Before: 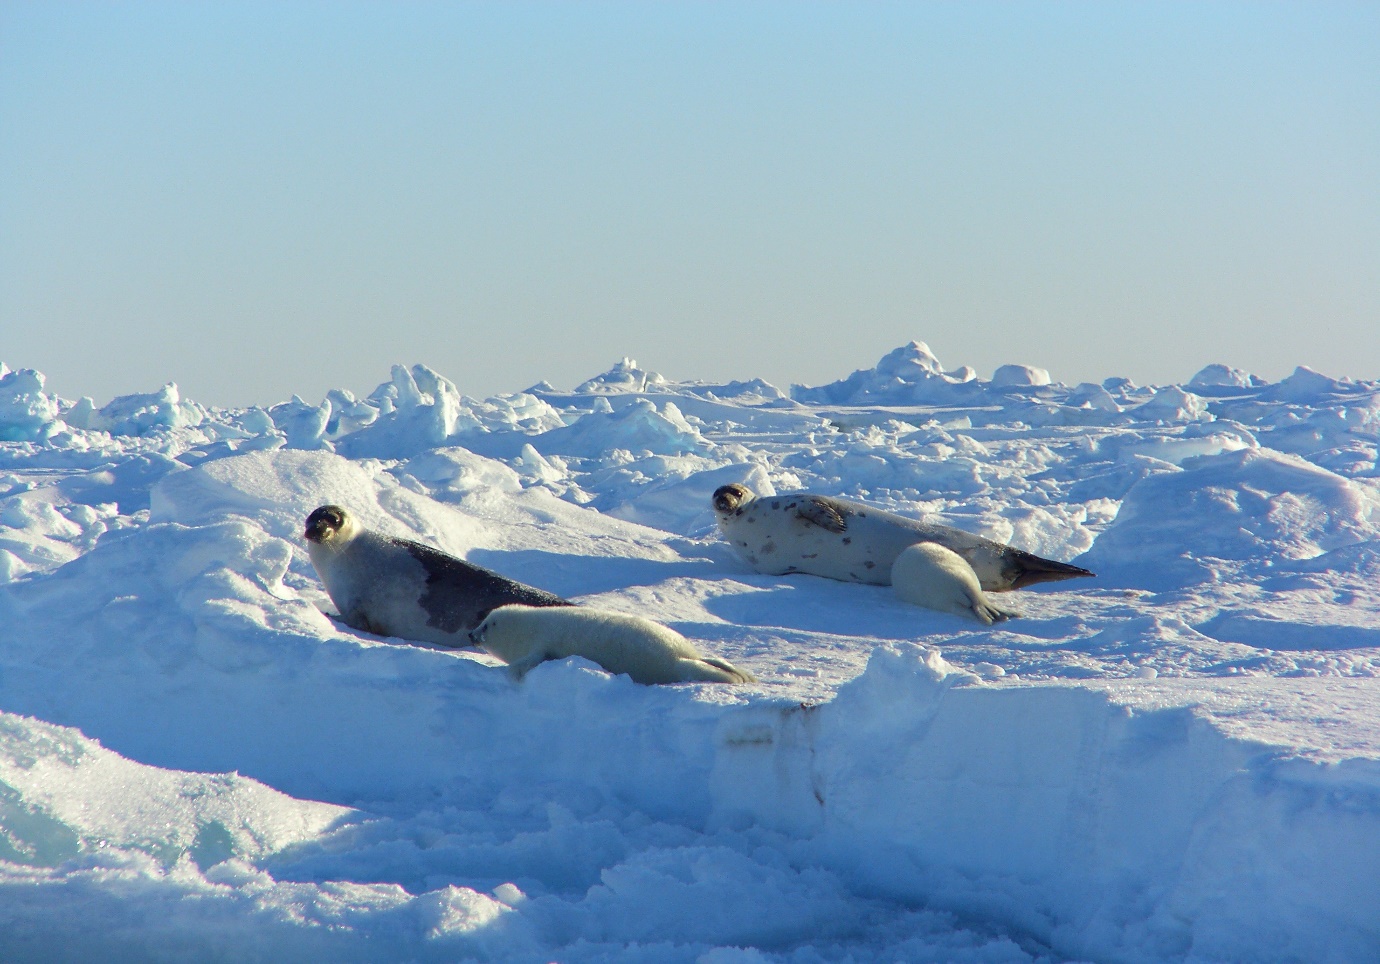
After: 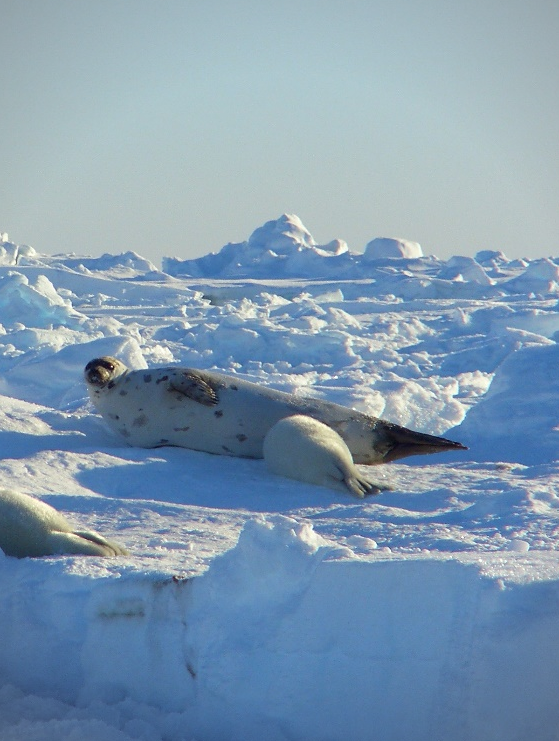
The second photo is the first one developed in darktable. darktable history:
vignetting: fall-off radius 61.17%
crop: left 45.51%, top 13.223%, right 13.929%, bottom 9.832%
